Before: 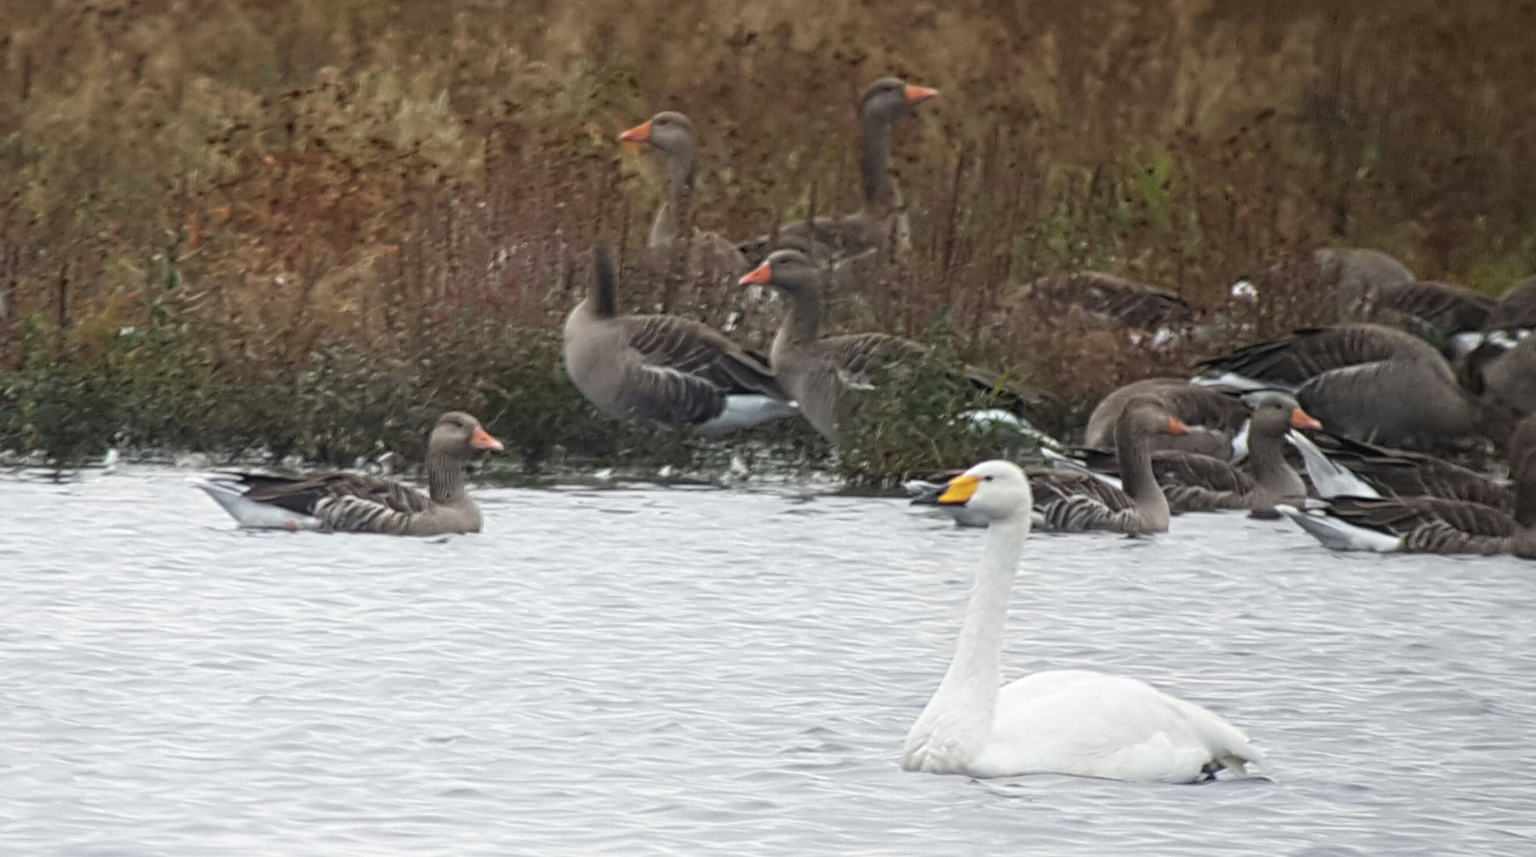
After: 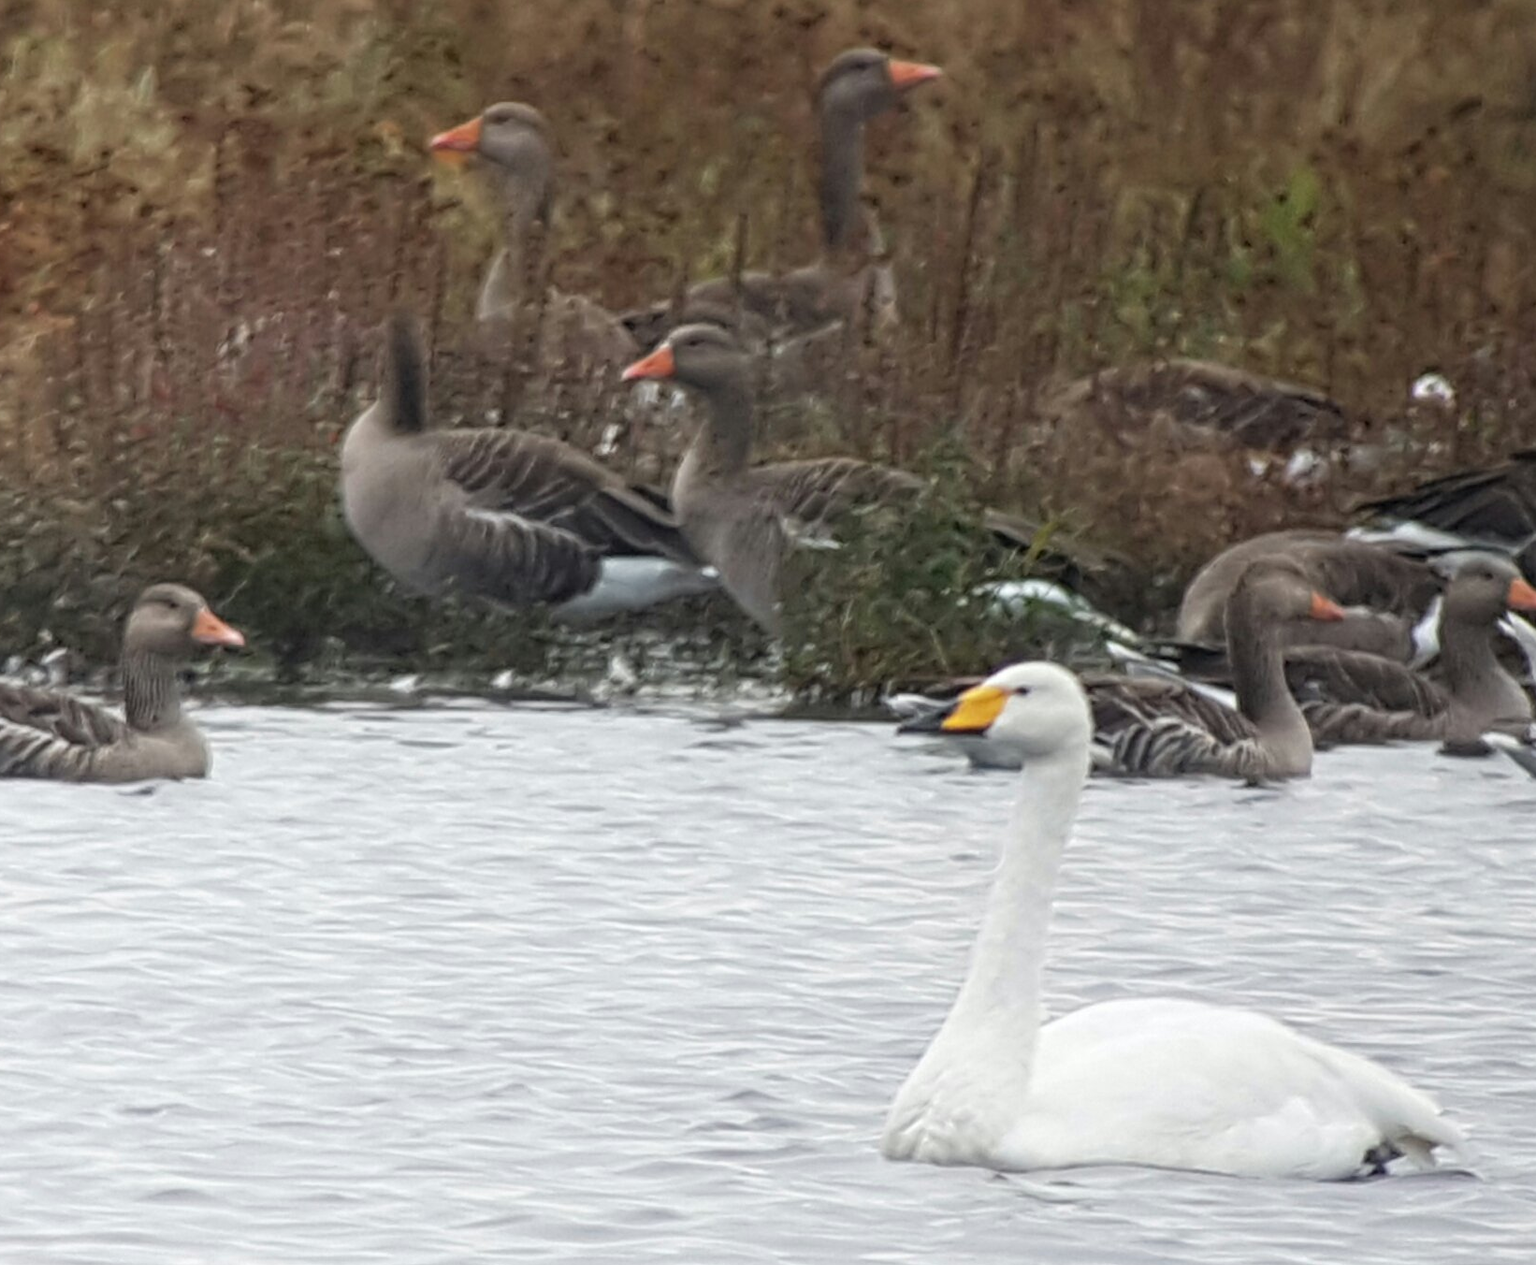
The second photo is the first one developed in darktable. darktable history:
crop and rotate: left 22.896%, top 5.63%, right 14.78%, bottom 2.283%
